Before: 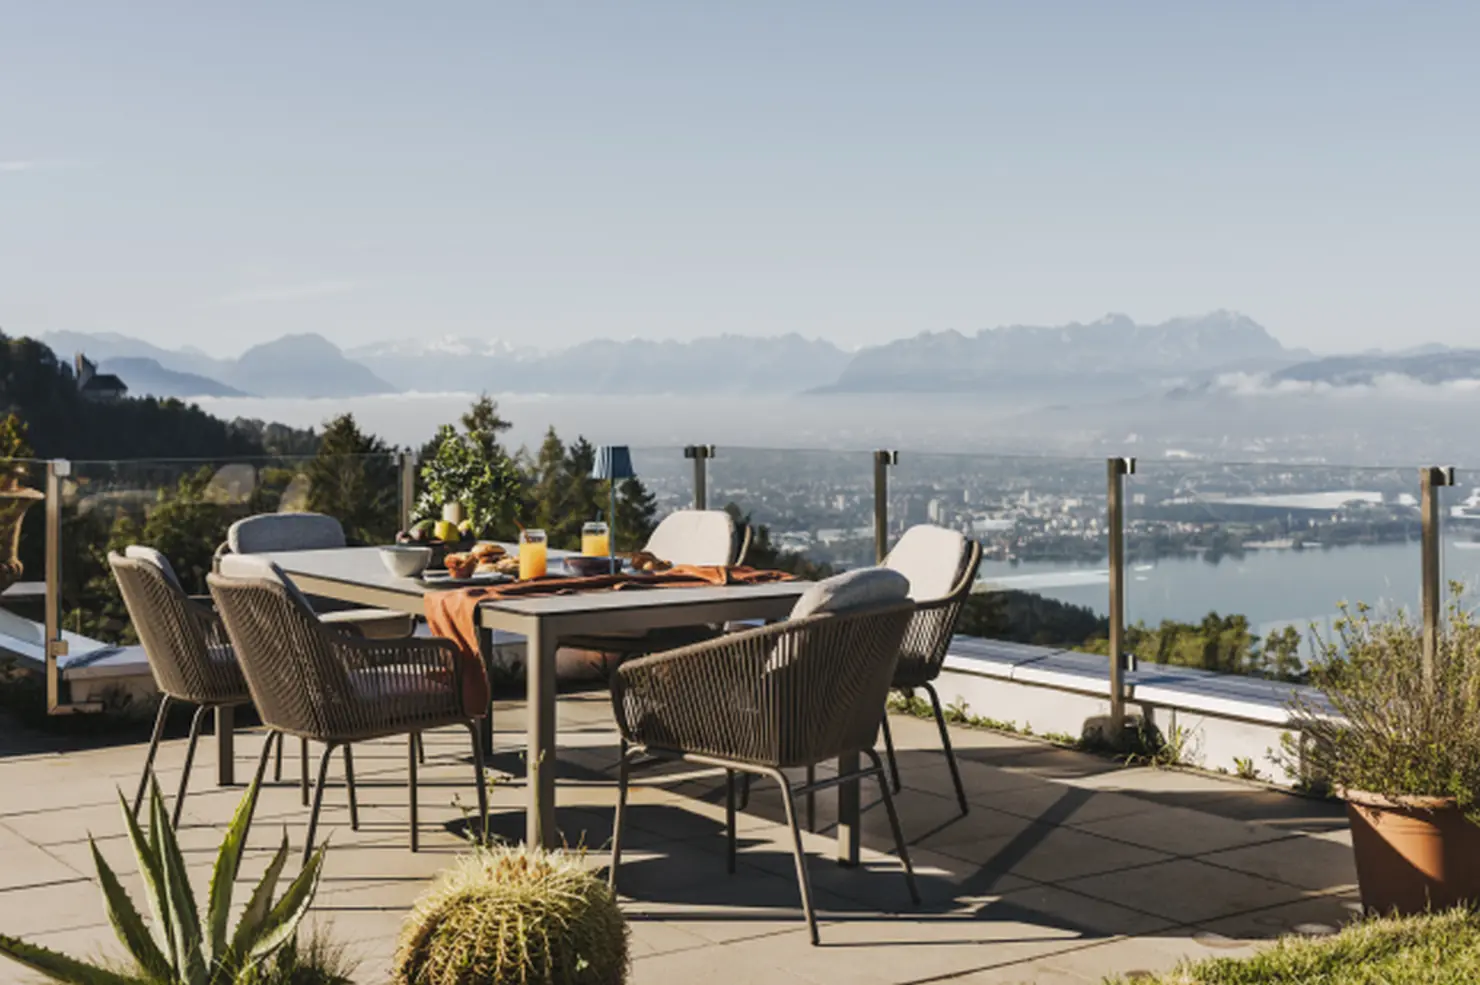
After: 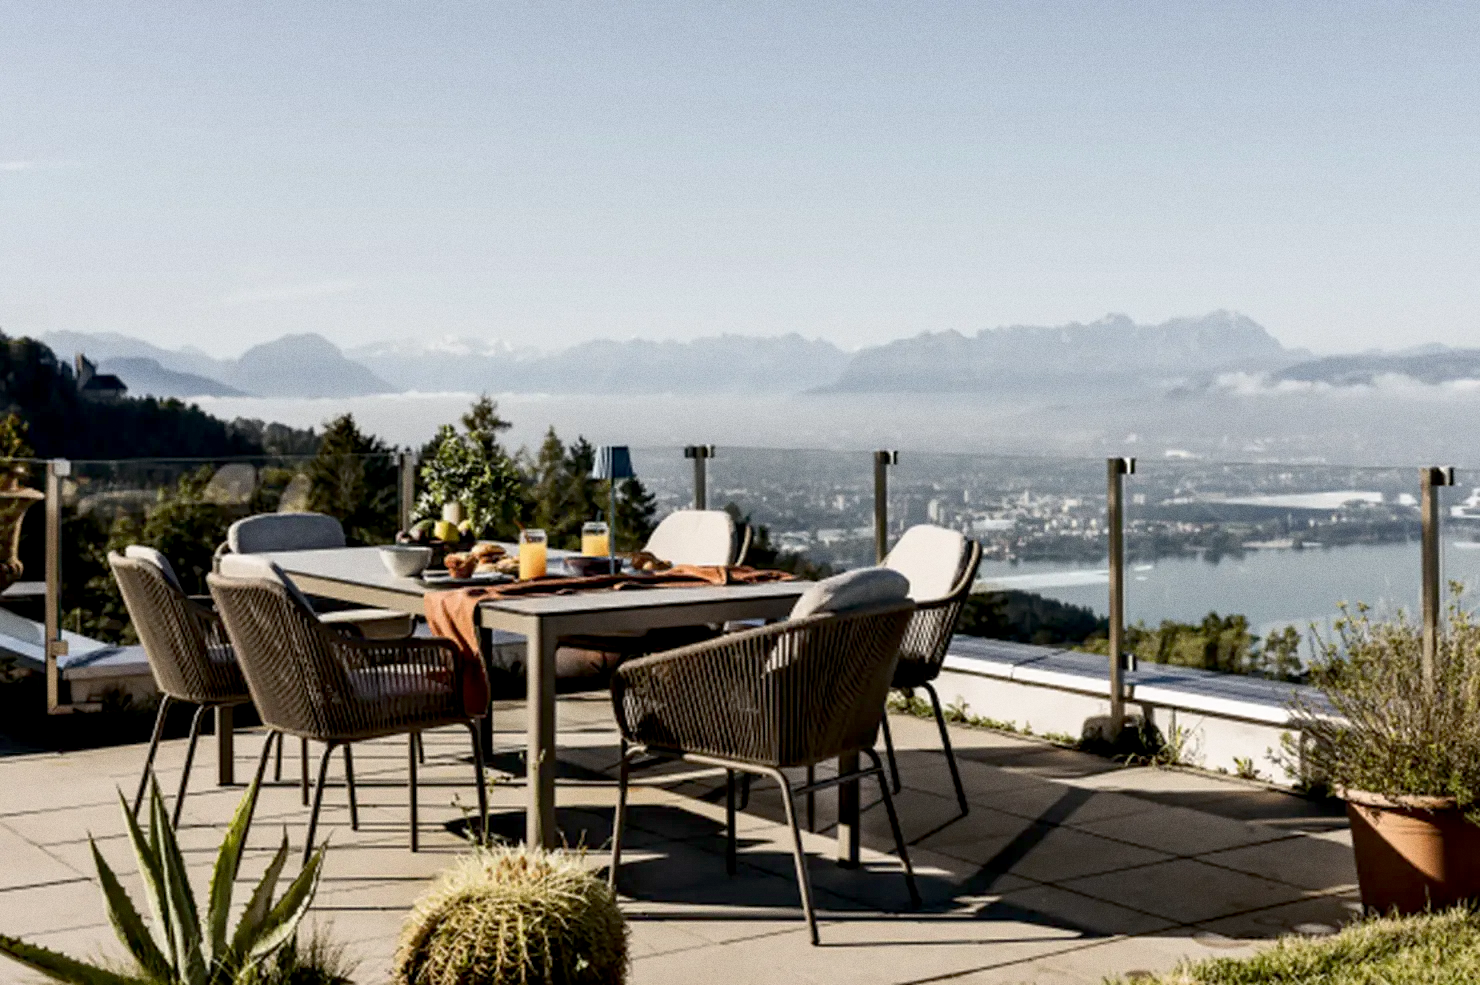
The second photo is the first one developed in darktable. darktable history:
contrast brightness saturation: contrast 0.11, saturation -0.17
base curve: curves: ch0 [(0.017, 0) (0.425, 0.441) (0.844, 0.933) (1, 1)], preserve colors none
grain: coarseness 0.47 ISO
